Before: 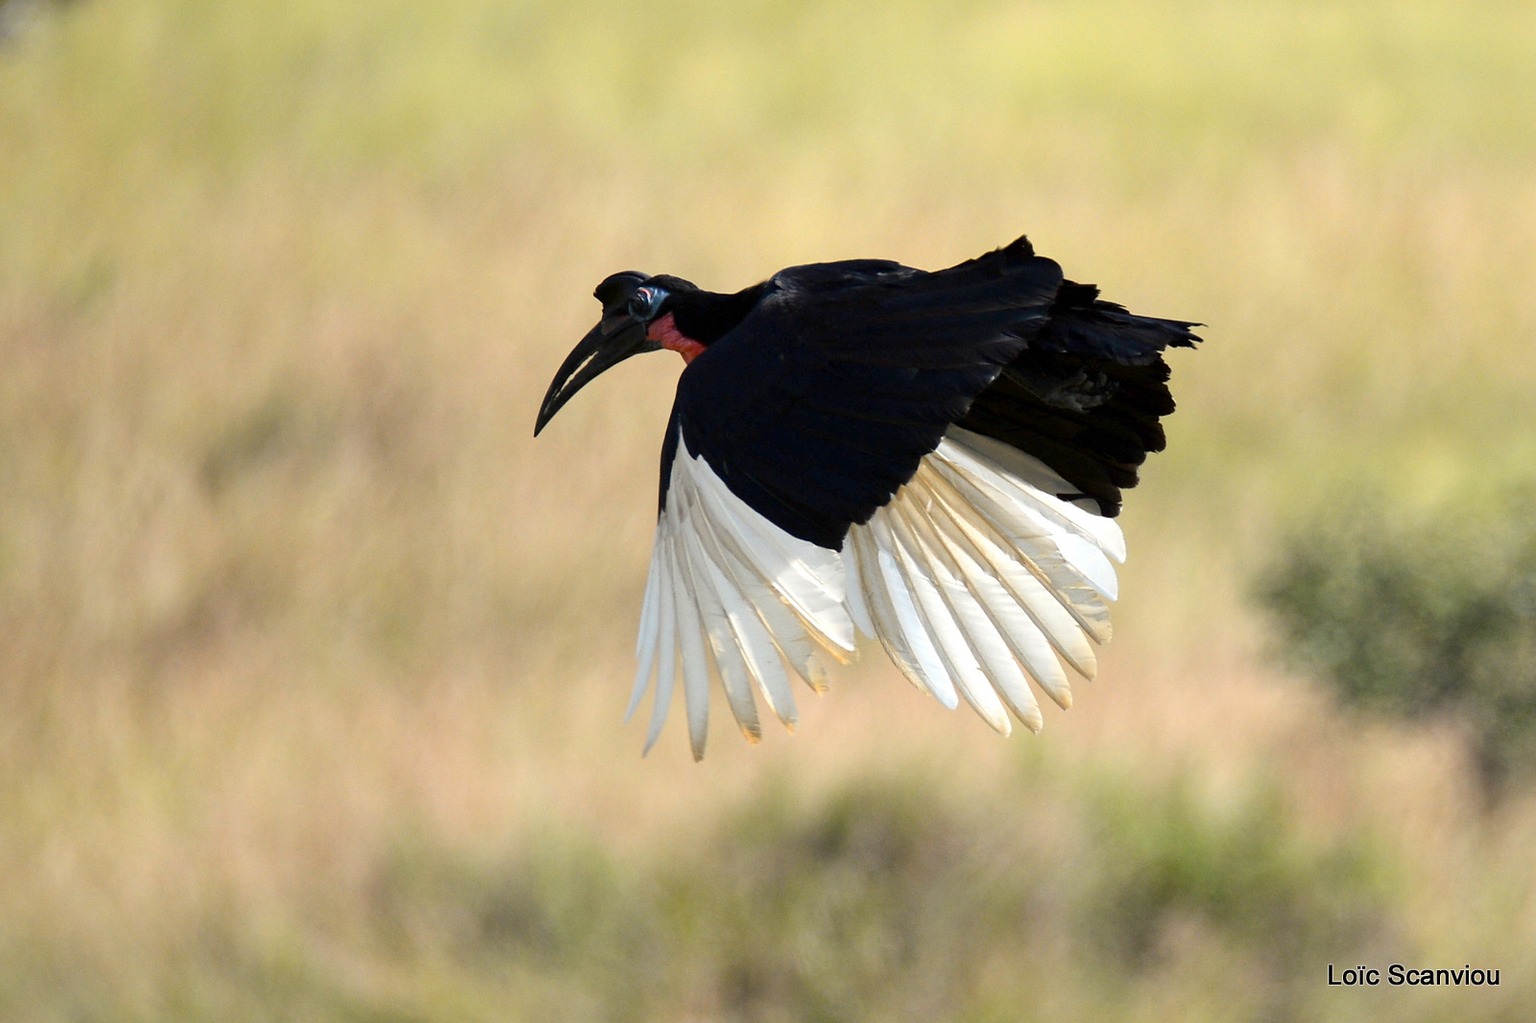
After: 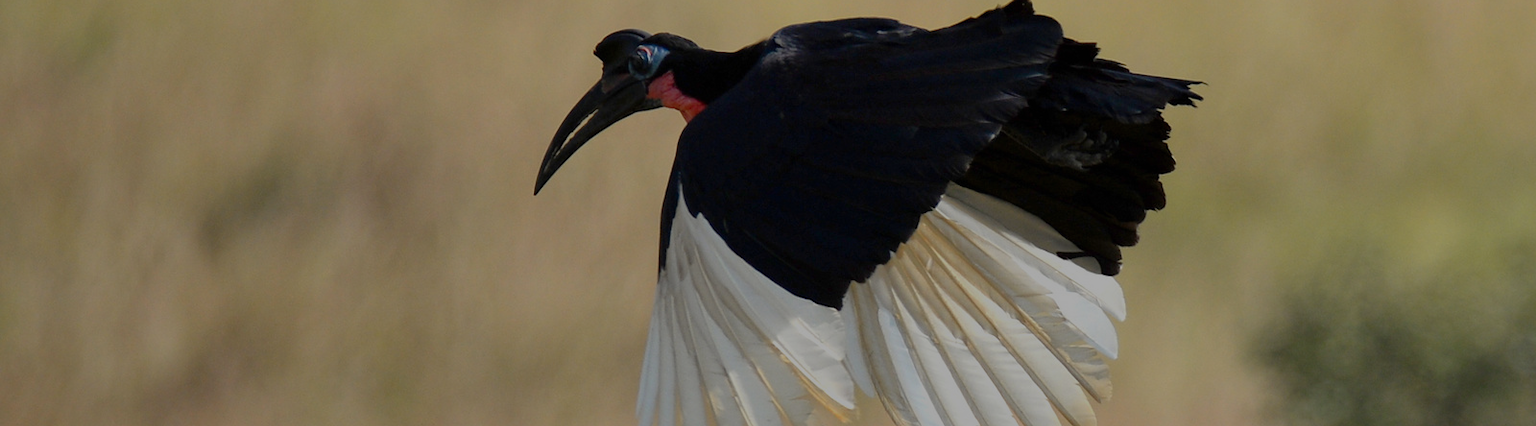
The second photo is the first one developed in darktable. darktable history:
exposure: black level correction 0, exposure 1.099 EV, compensate exposure bias true, compensate highlight preservation false
crop and rotate: top 23.718%, bottom 34.589%
shadows and highlights: on, module defaults
